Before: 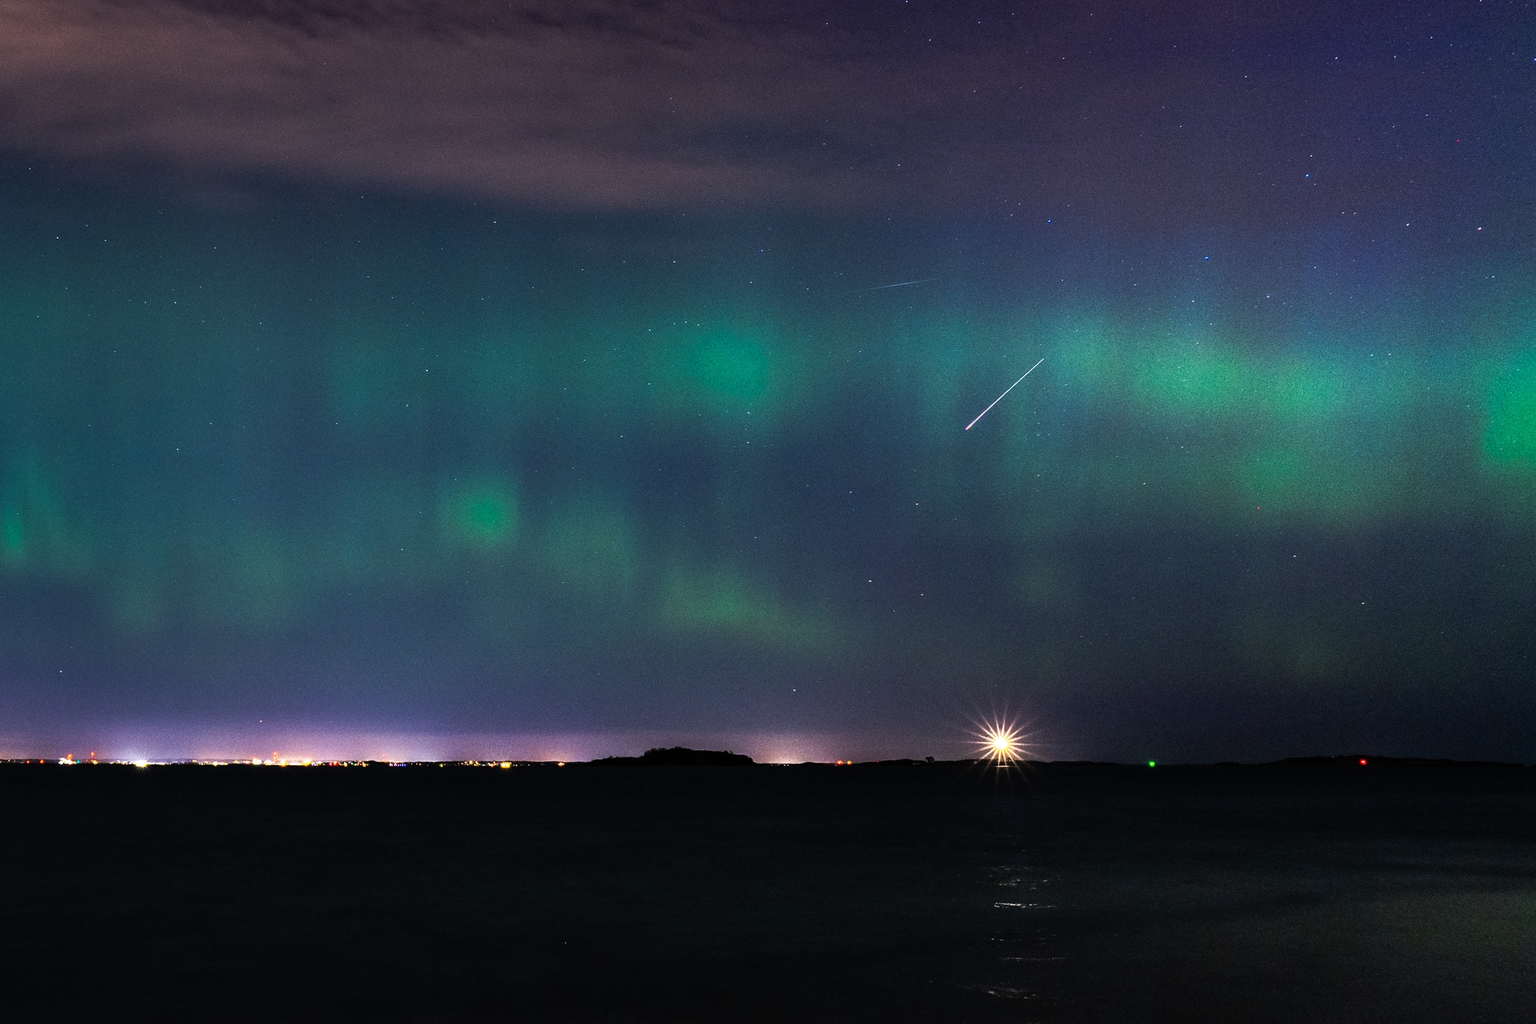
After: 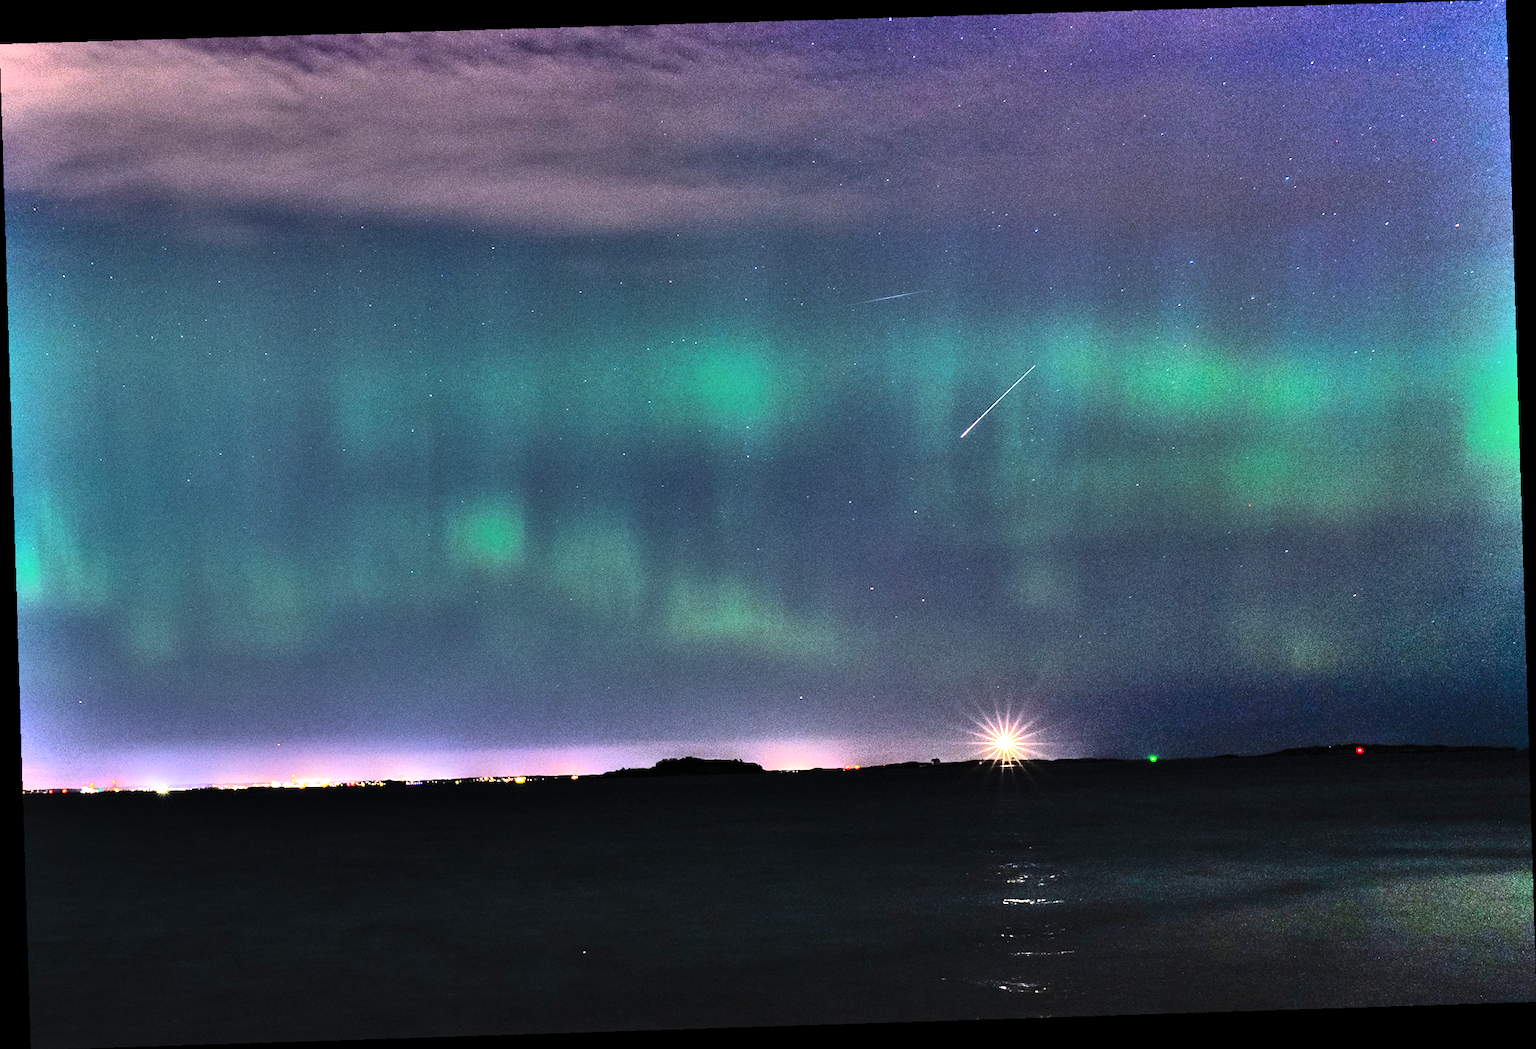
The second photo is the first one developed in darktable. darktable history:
shadows and highlights: shadows 75, highlights -25, soften with gaussian
rotate and perspective: rotation -1.77°, lens shift (horizontal) 0.004, automatic cropping off
tone equalizer: -8 EV -0.75 EV, -7 EV -0.7 EV, -6 EV -0.6 EV, -5 EV -0.4 EV, -3 EV 0.4 EV, -2 EV 0.6 EV, -1 EV 0.7 EV, +0 EV 0.75 EV, edges refinement/feathering 500, mask exposure compensation -1.57 EV, preserve details no
